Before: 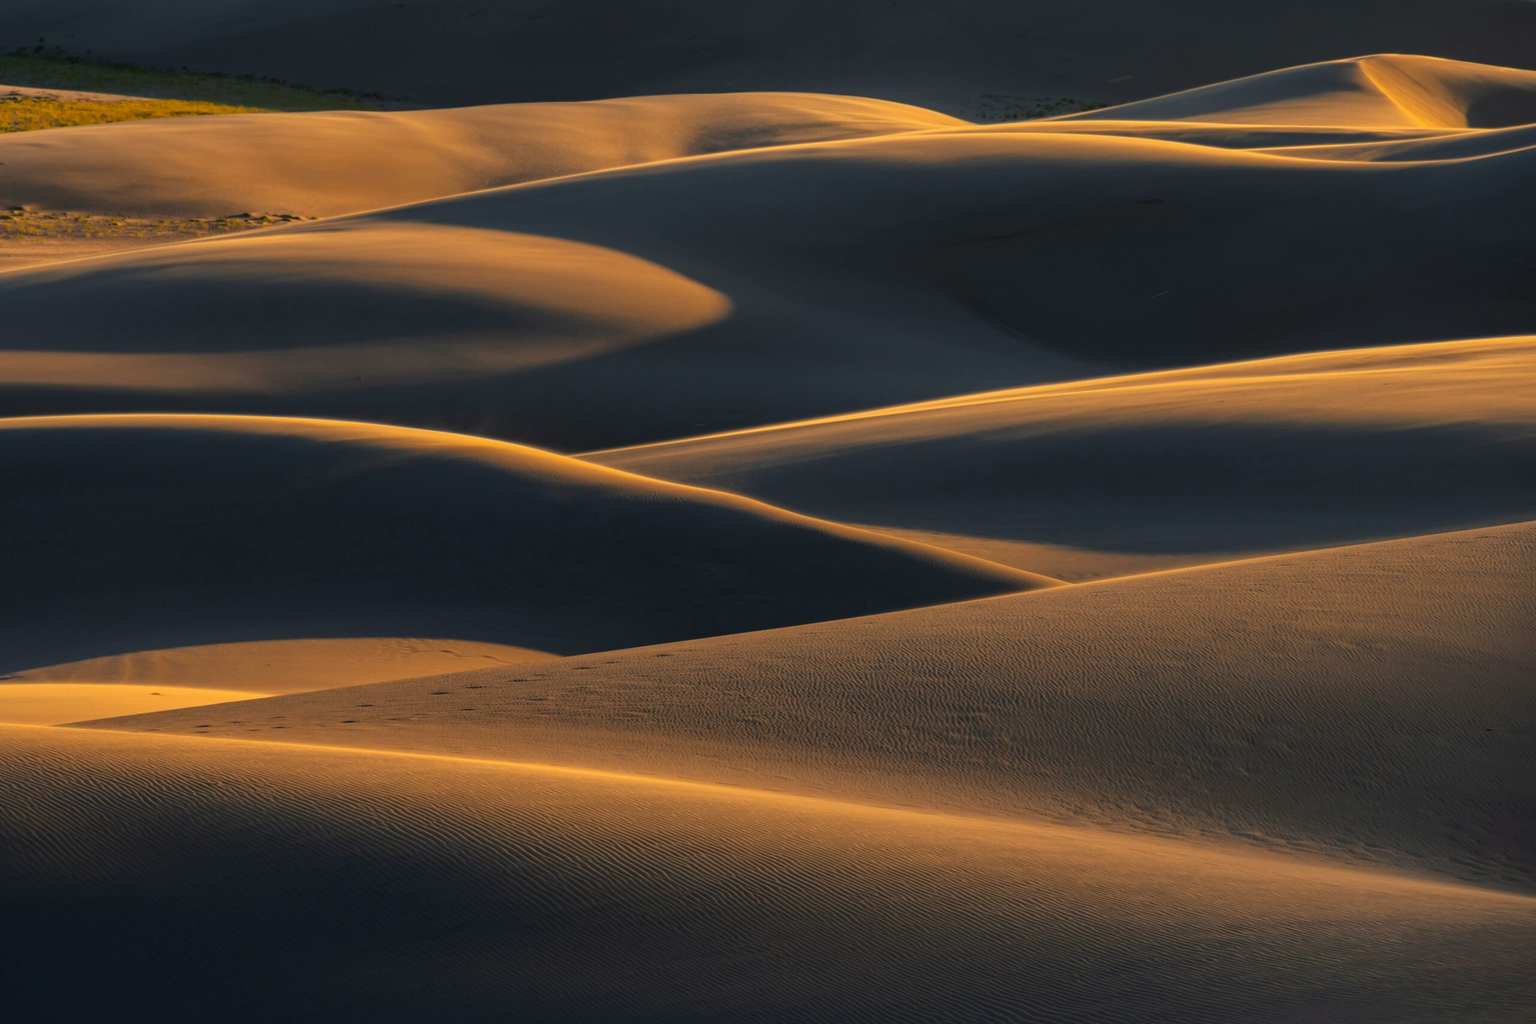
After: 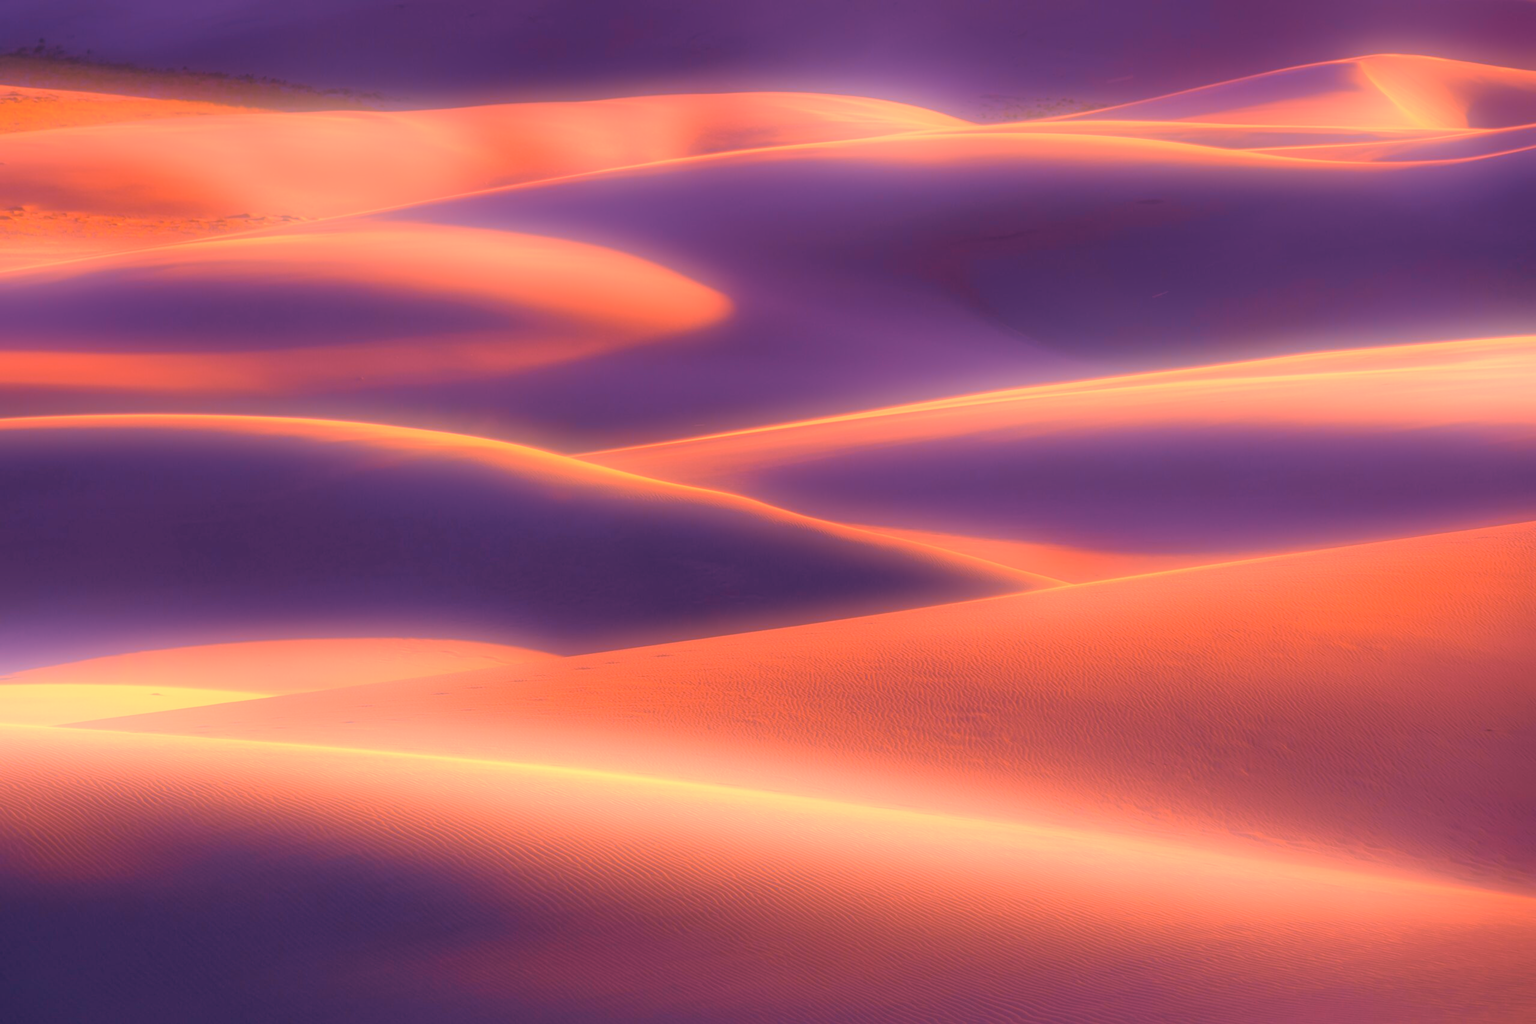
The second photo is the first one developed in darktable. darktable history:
white balance: red 2.207, blue 1.293
color contrast: green-magenta contrast 0.85, blue-yellow contrast 1.25, unbound 0
graduated density: hue 238.83°, saturation 50%
bloom: on, module defaults
tone curve: curves: ch0 [(0, 0) (0.004, 0.008) (0.077, 0.156) (0.169, 0.29) (0.774, 0.774) (1, 1)], color space Lab, linked channels, preserve colors none
velvia: on, module defaults
soften: on, module defaults
